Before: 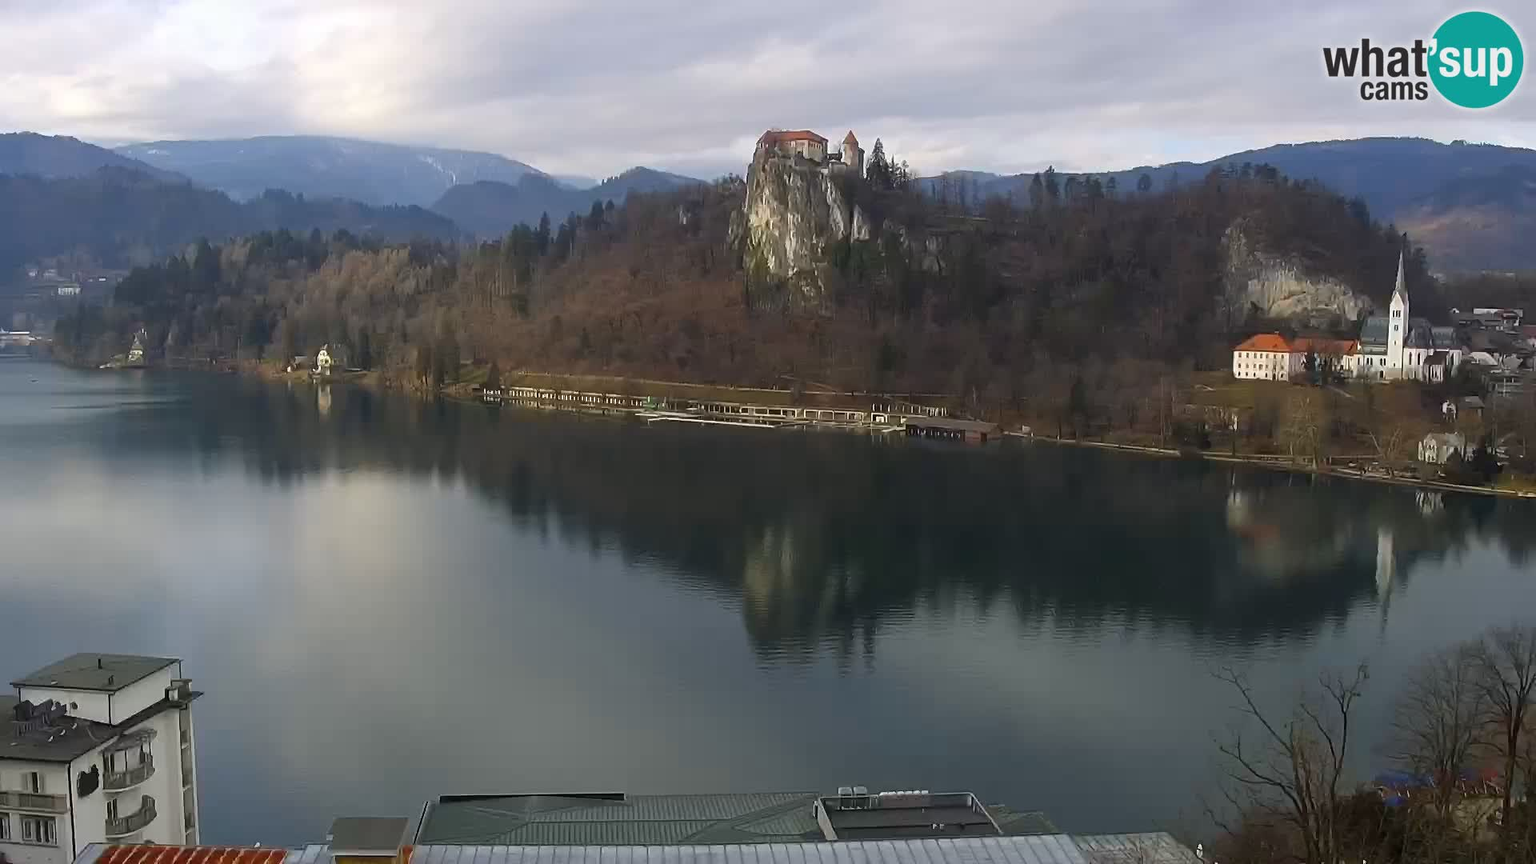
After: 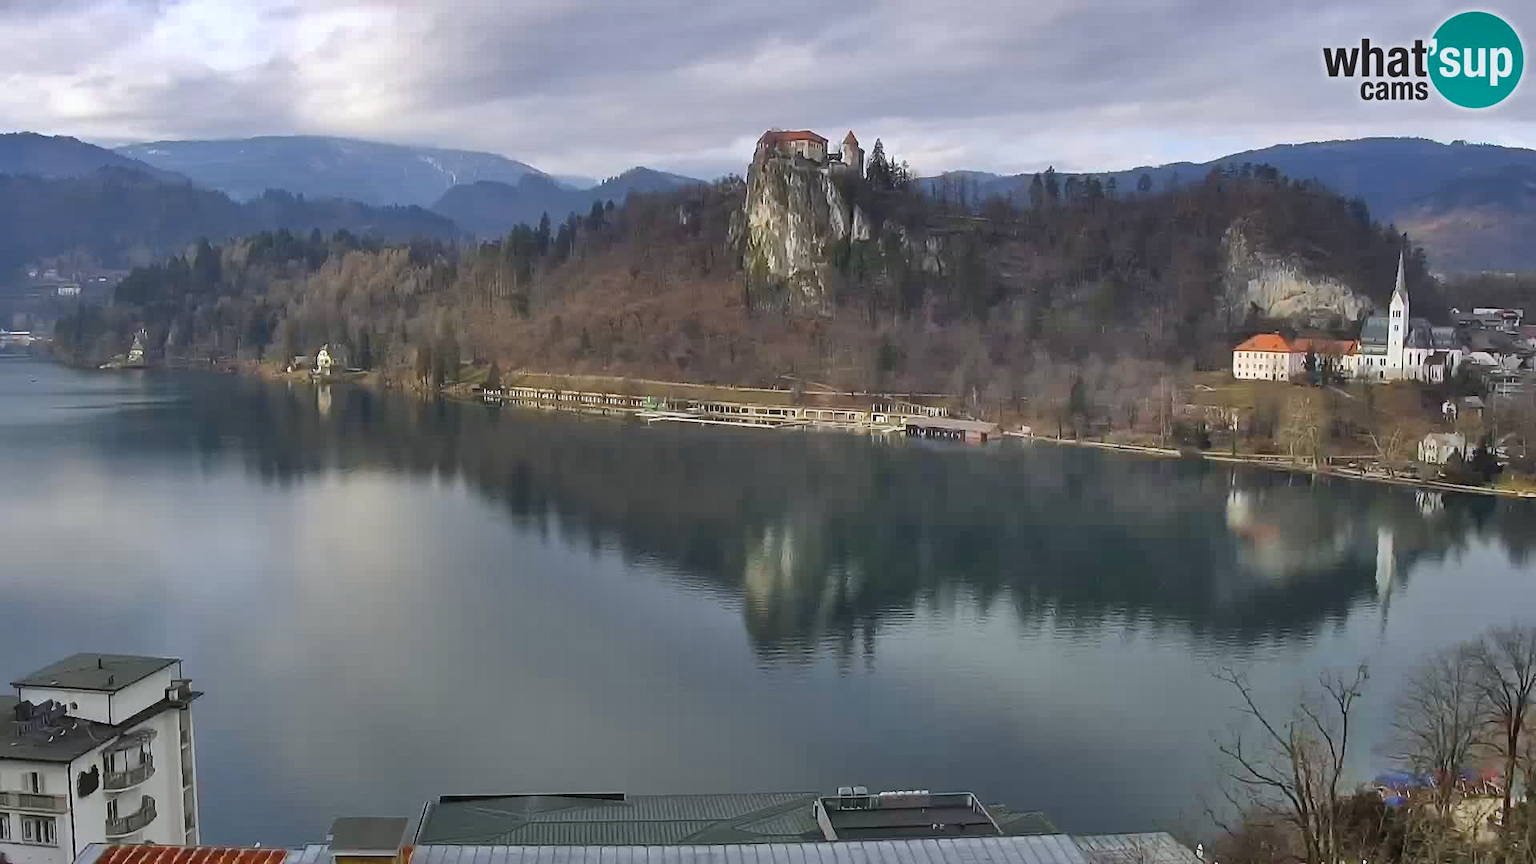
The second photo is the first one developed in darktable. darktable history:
white balance: red 0.983, blue 1.036
shadows and highlights: shadows 75, highlights -60.85, soften with gaussian
